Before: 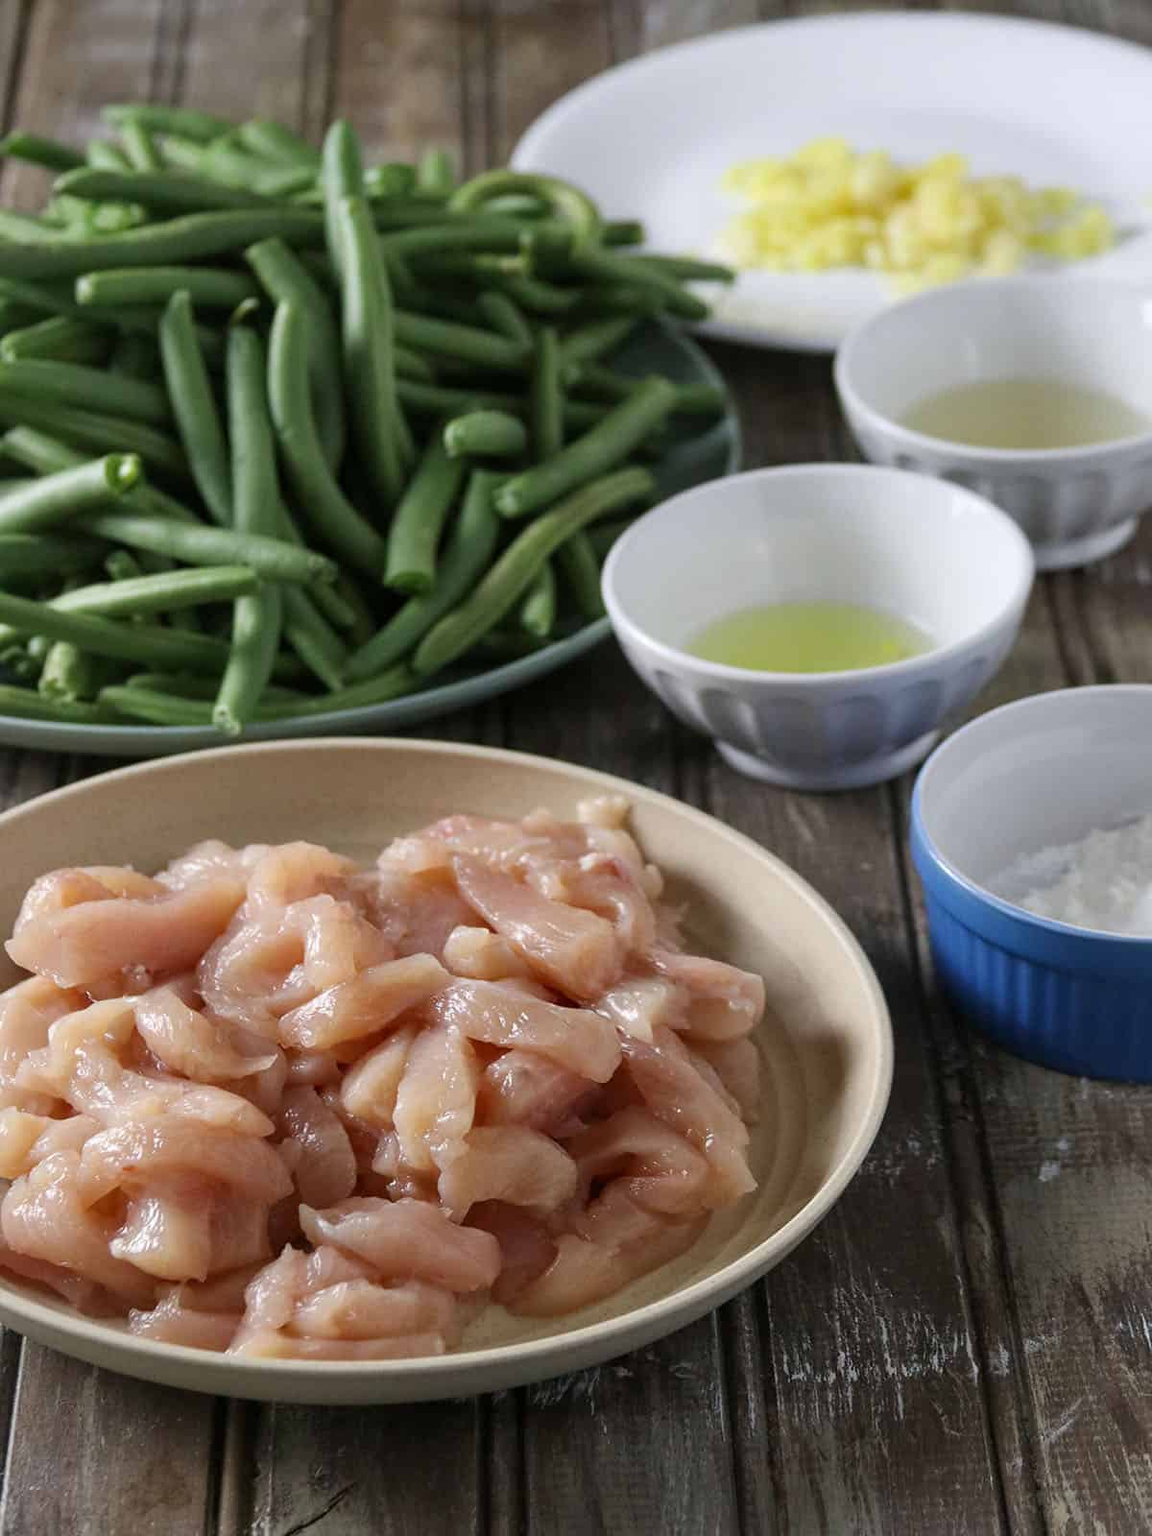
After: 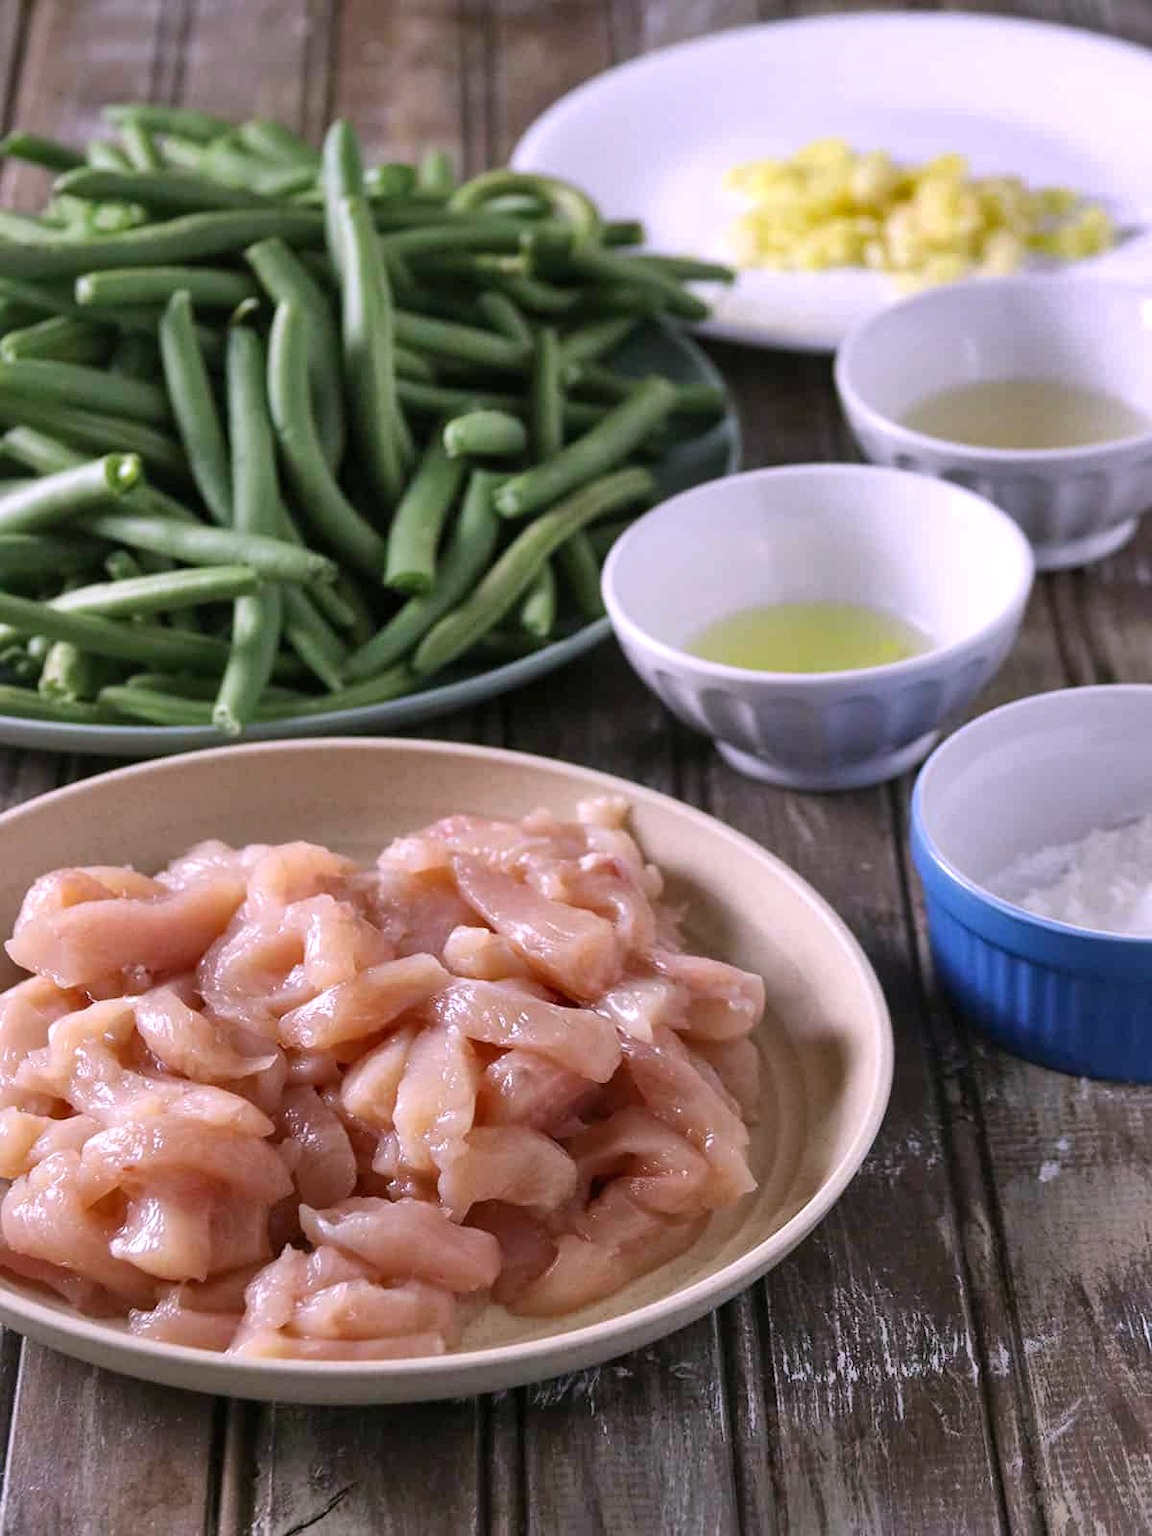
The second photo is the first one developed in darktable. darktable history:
levels: levels [0, 0.474, 0.947]
shadows and highlights: shadows 60, soften with gaussian
white balance: red 1.066, blue 1.119
